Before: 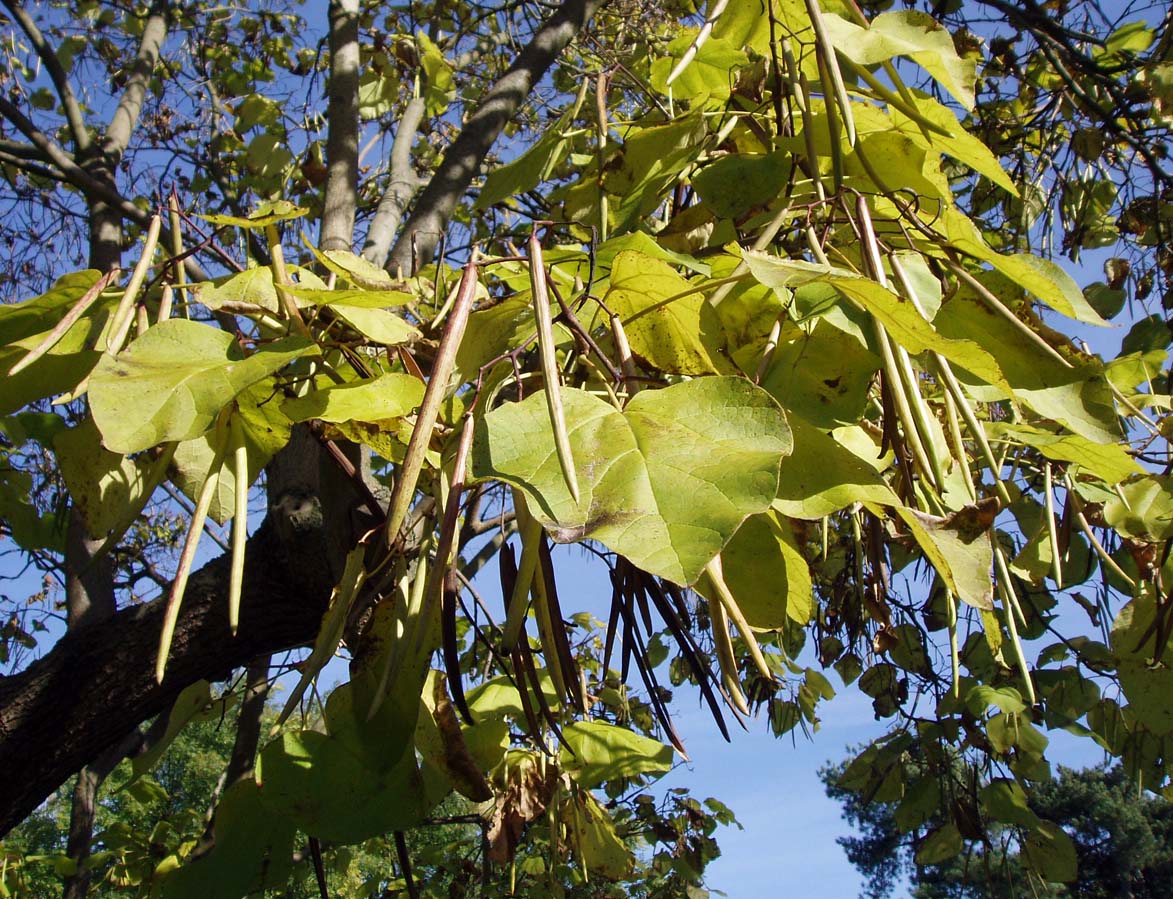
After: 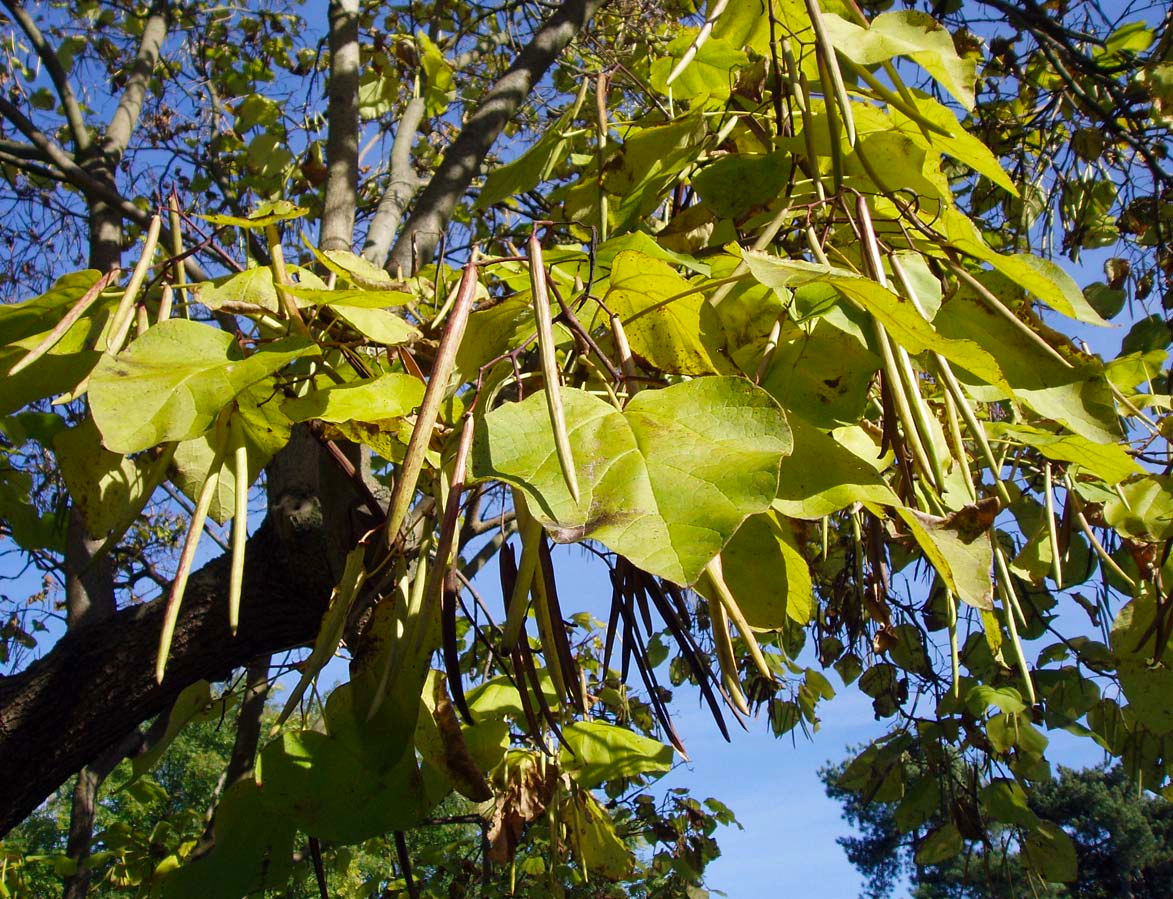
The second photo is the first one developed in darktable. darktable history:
contrast brightness saturation: saturation 0.177
tone equalizer: edges refinement/feathering 500, mask exposure compensation -1.57 EV, preserve details no
